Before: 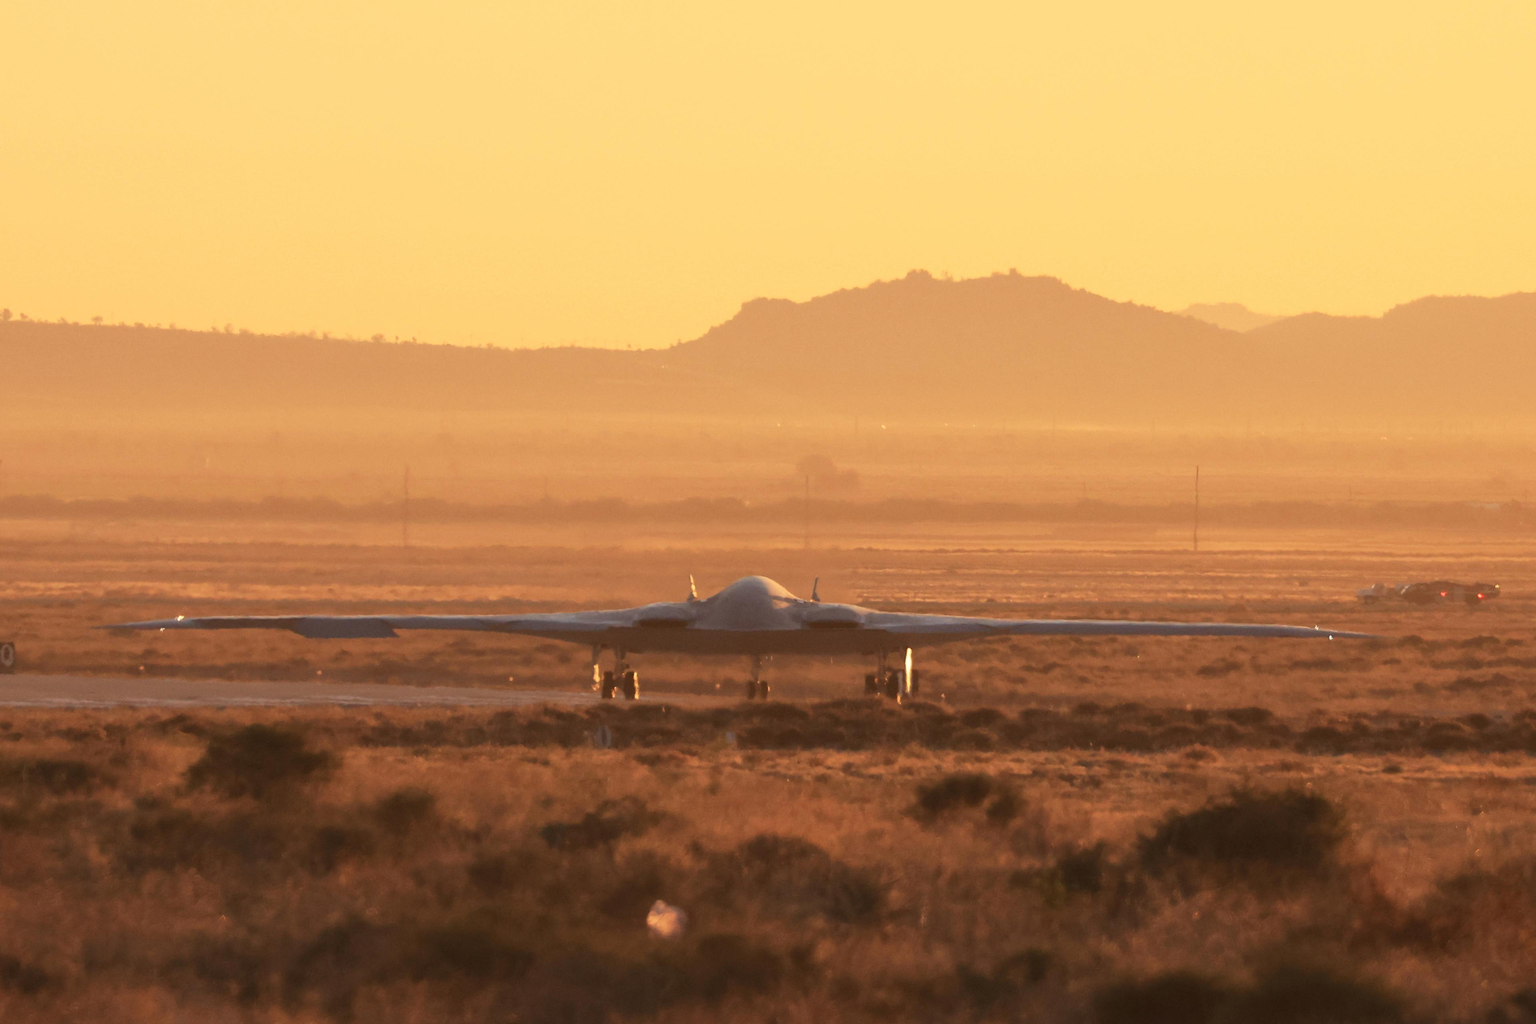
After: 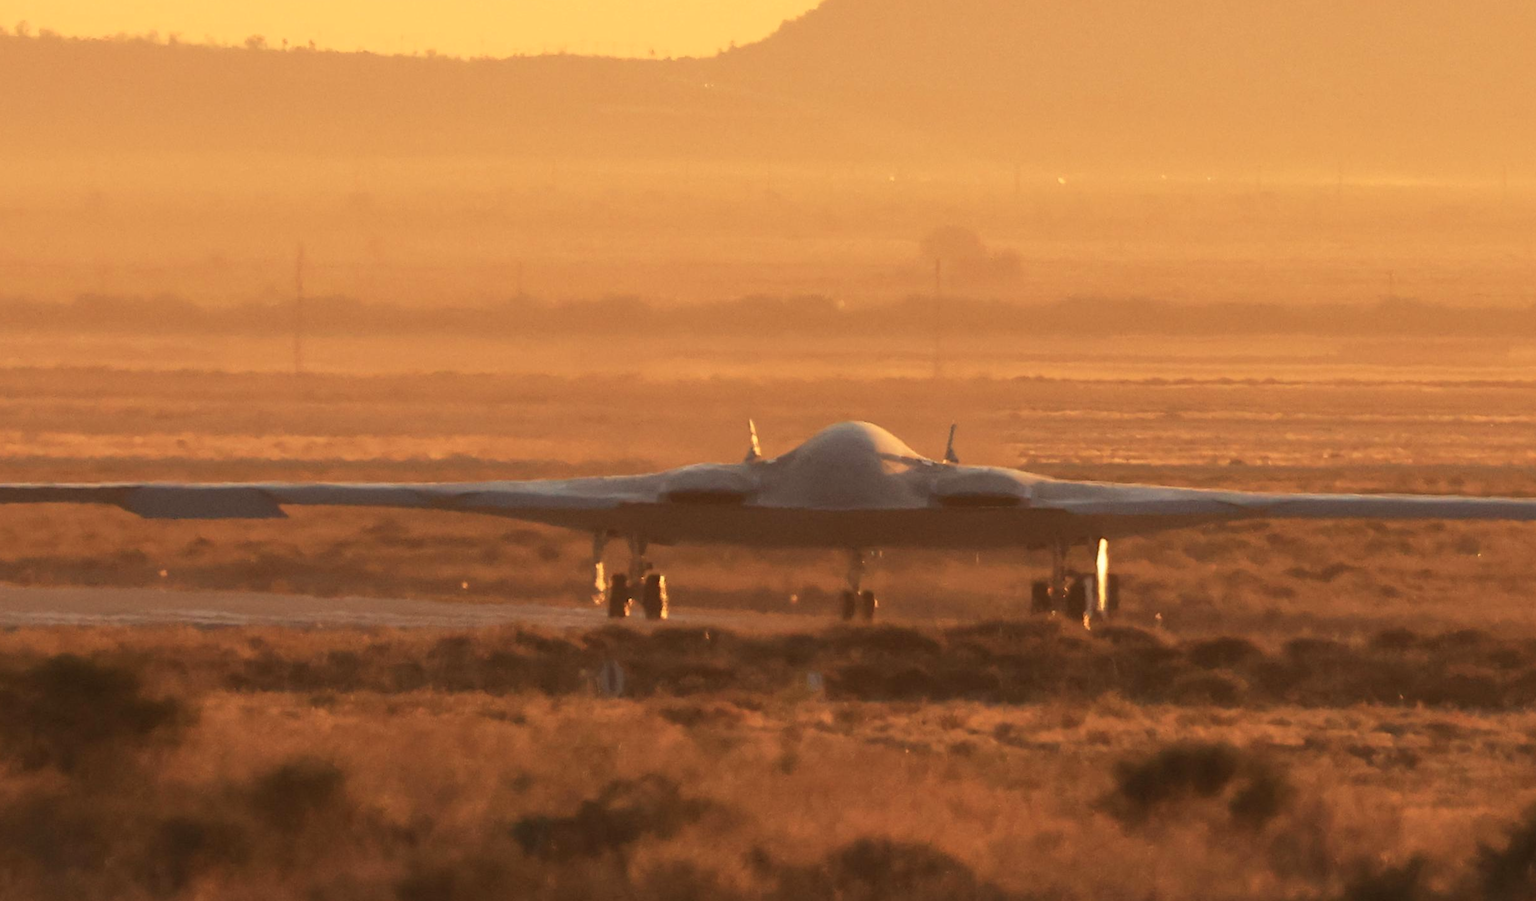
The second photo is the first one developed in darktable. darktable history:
exposure: exposure -0.041 EV, compensate highlight preservation false
crop: left 13.312%, top 31.28%, right 24.627%, bottom 15.582%
white balance: red 1.029, blue 0.92
rotate and perspective: lens shift (horizontal) -0.055, automatic cropping off
